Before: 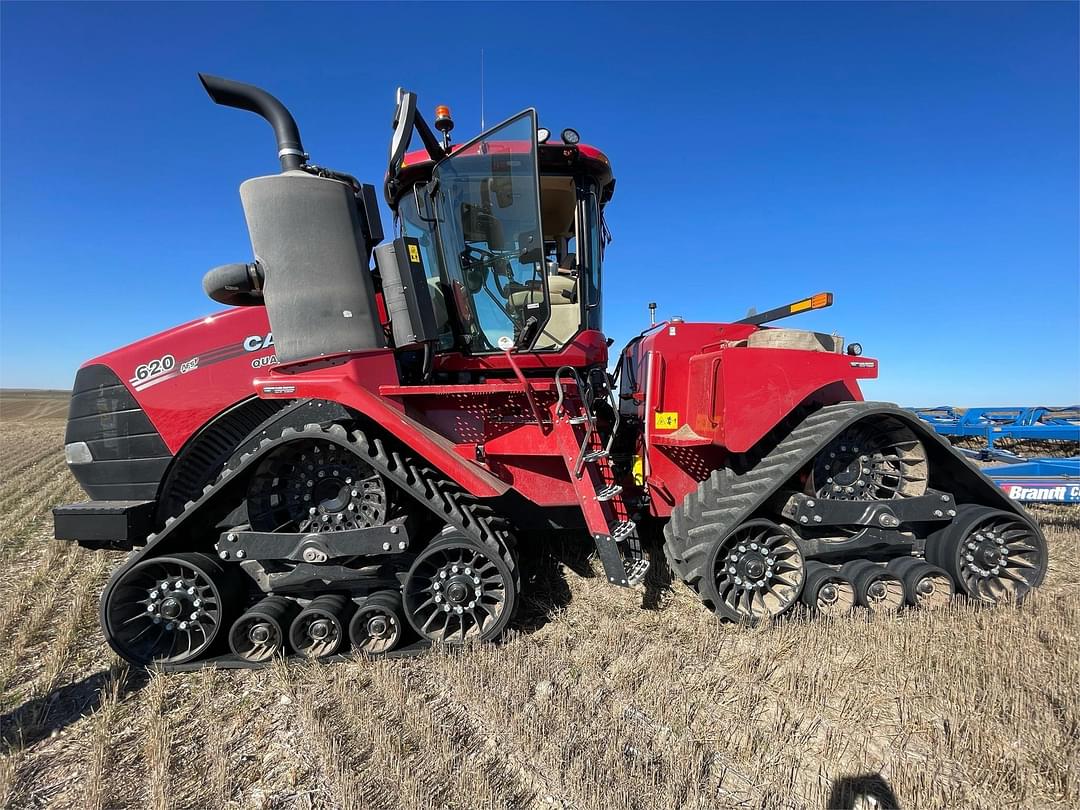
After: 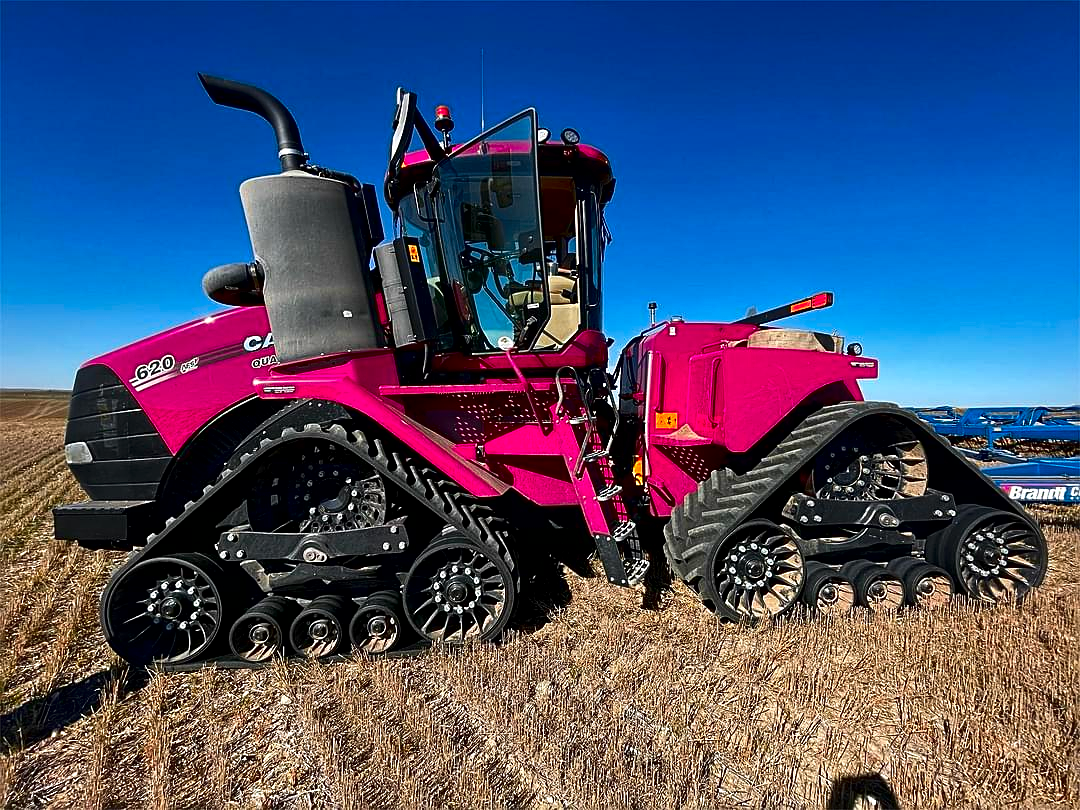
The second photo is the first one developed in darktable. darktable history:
contrast brightness saturation: contrast 0.13, brightness -0.24, saturation 0.14
local contrast: mode bilateral grid, contrast 20, coarseness 50, detail 144%, midtone range 0.2
sharpen: on, module defaults
color zones: curves: ch1 [(0.24, 0.634) (0.75, 0.5)]; ch2 [(0.253, 0.437) (0.745, 0.491)], mix 102.12%
